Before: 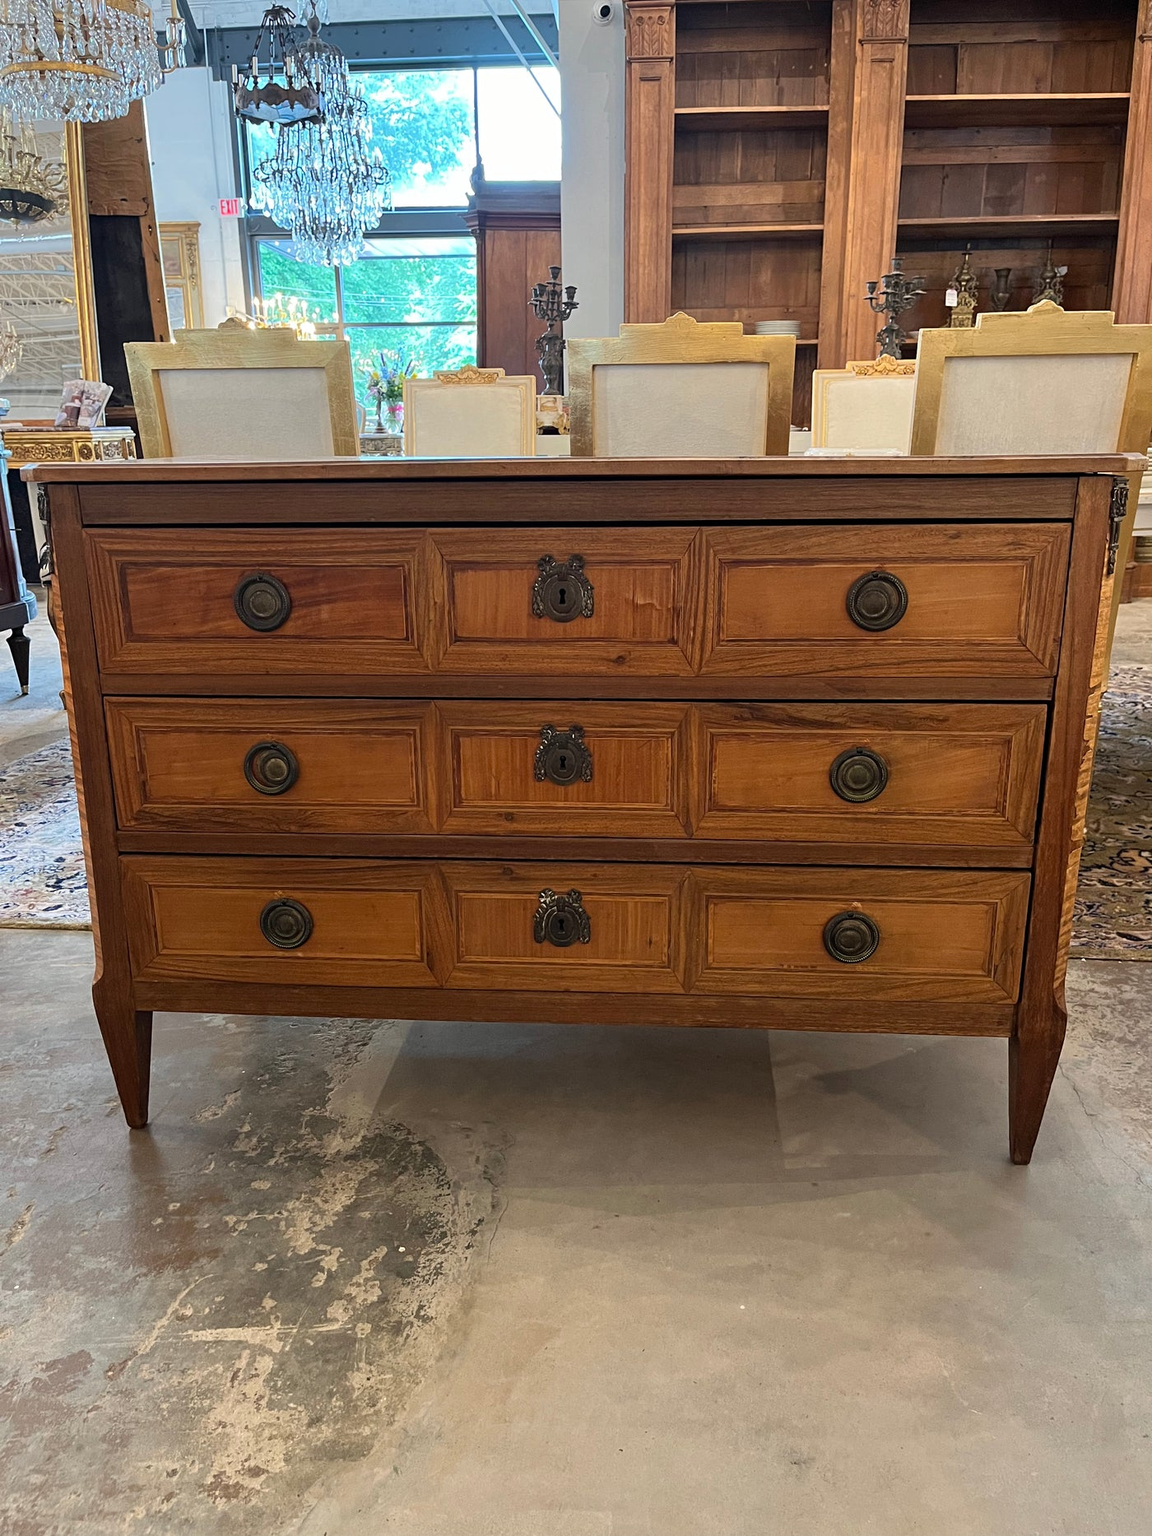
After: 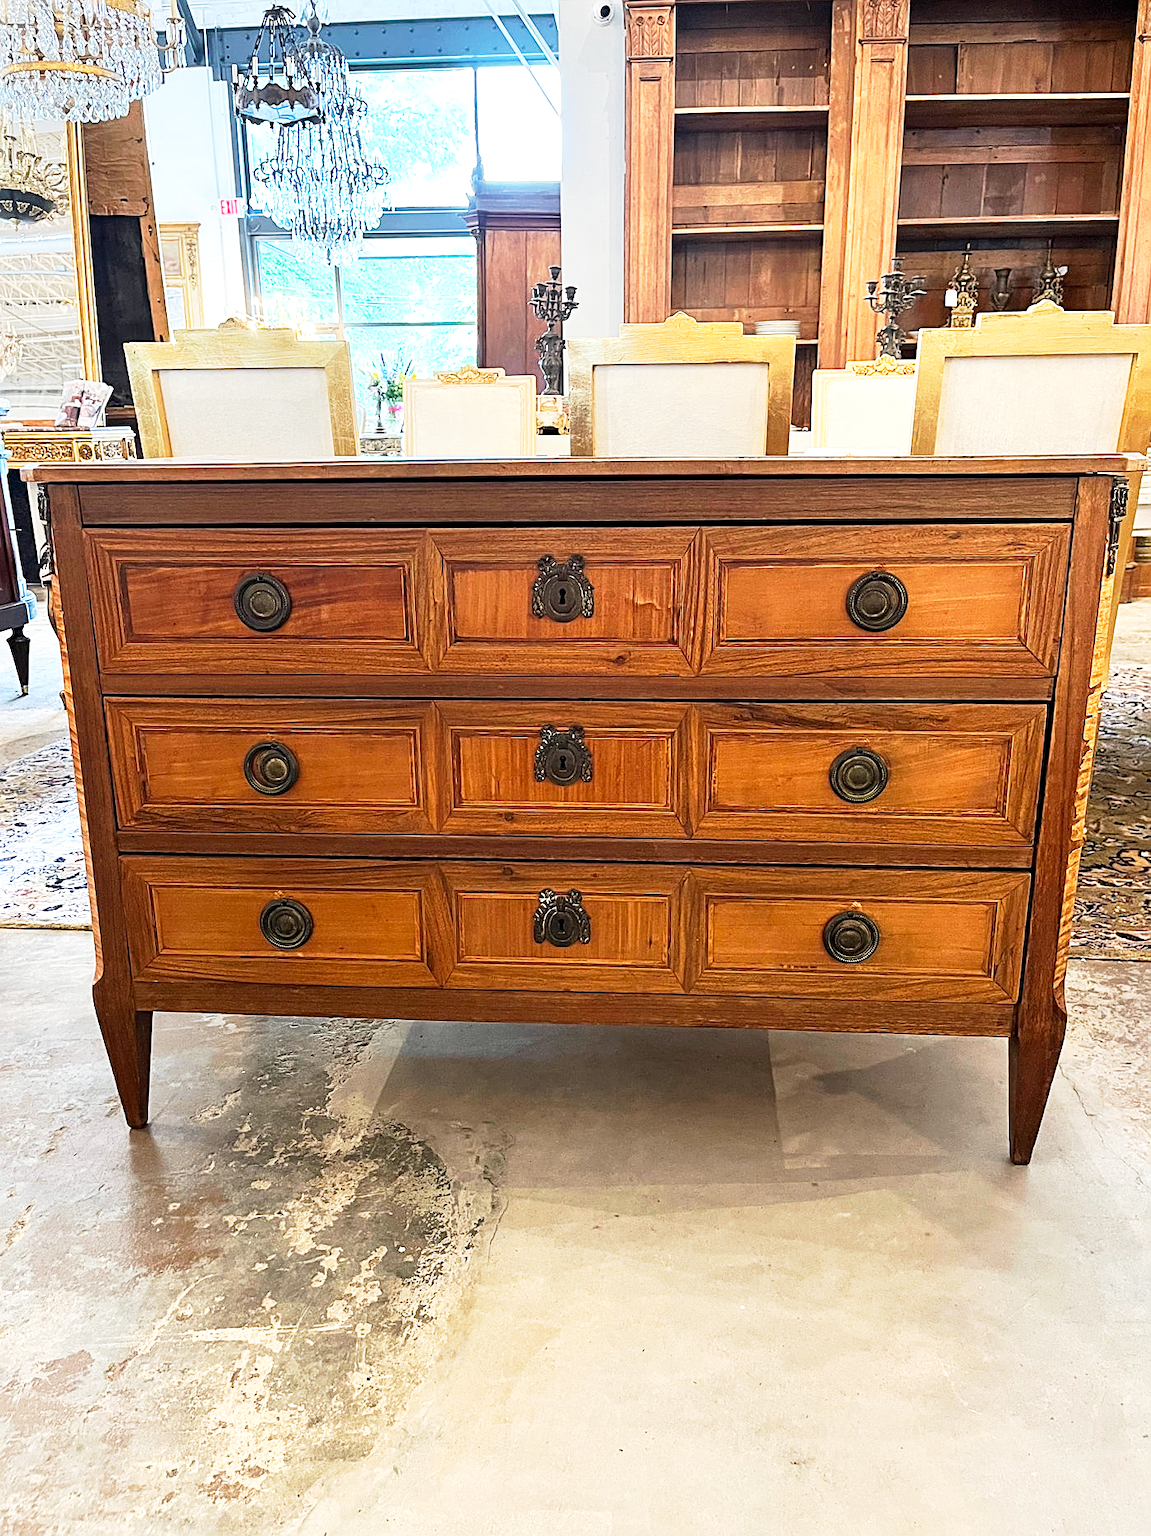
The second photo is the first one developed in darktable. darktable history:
tone equalizer: edges refinement/feathering 500, mask exposure compensation -1.57 EV, preserve details no
base curve: curves: ch0 [(0, 0) (0.005, 0.002) (0.193, 0.295) (0.399, 0.664) (0.75, 0.928) (1, 1)], preserve colors none
exposure: exposure 0.602 EV, compensate exposure bias true, compensate highlight preservation false
sharpen: on, module defaults
